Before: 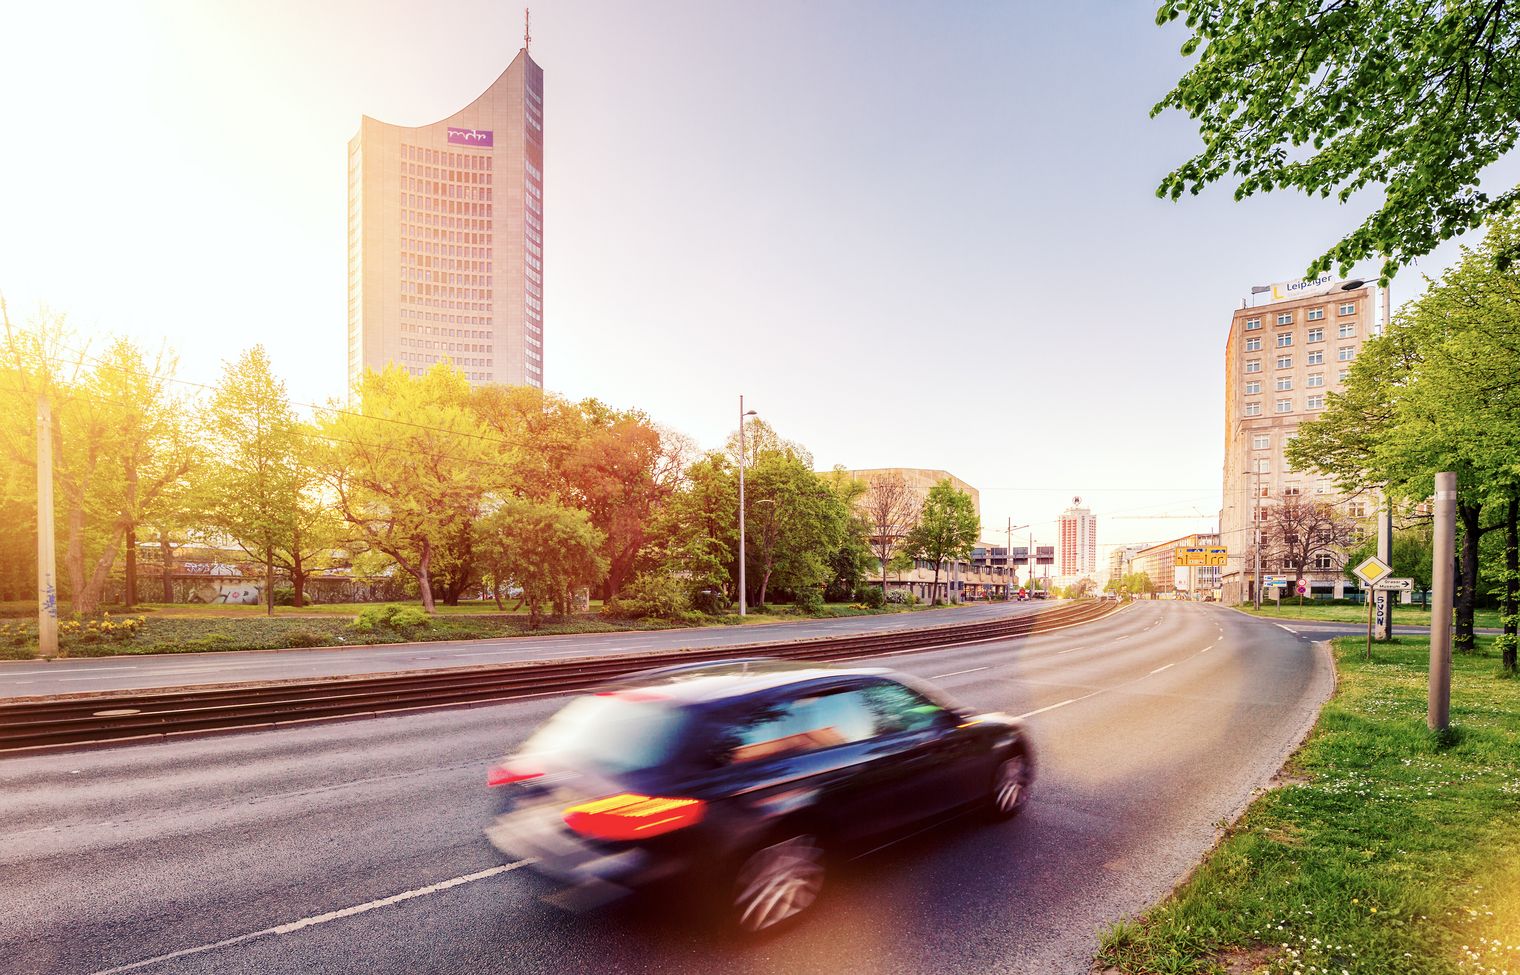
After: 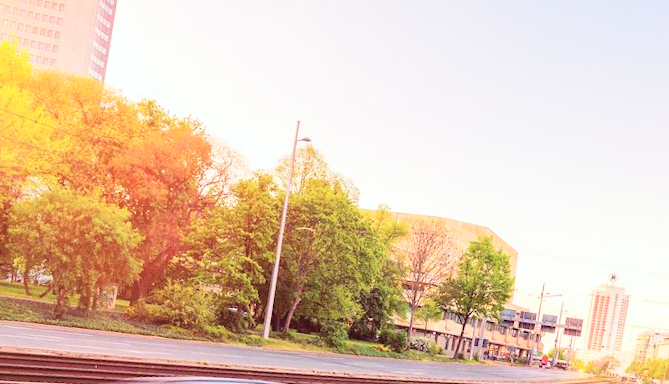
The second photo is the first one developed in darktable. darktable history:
rotate and perspective: rotation 9.12°, automatic cropping off
crop: left 31.751%, top 32.172%, right 27.8%, bottom 35.83%
contrast brightness saturation: contrast 0.1, brightness 0.3, saturation 0.14
base curve: curves: ch0 [(0, 0) (0.472, 0.508) (1, 1)]
